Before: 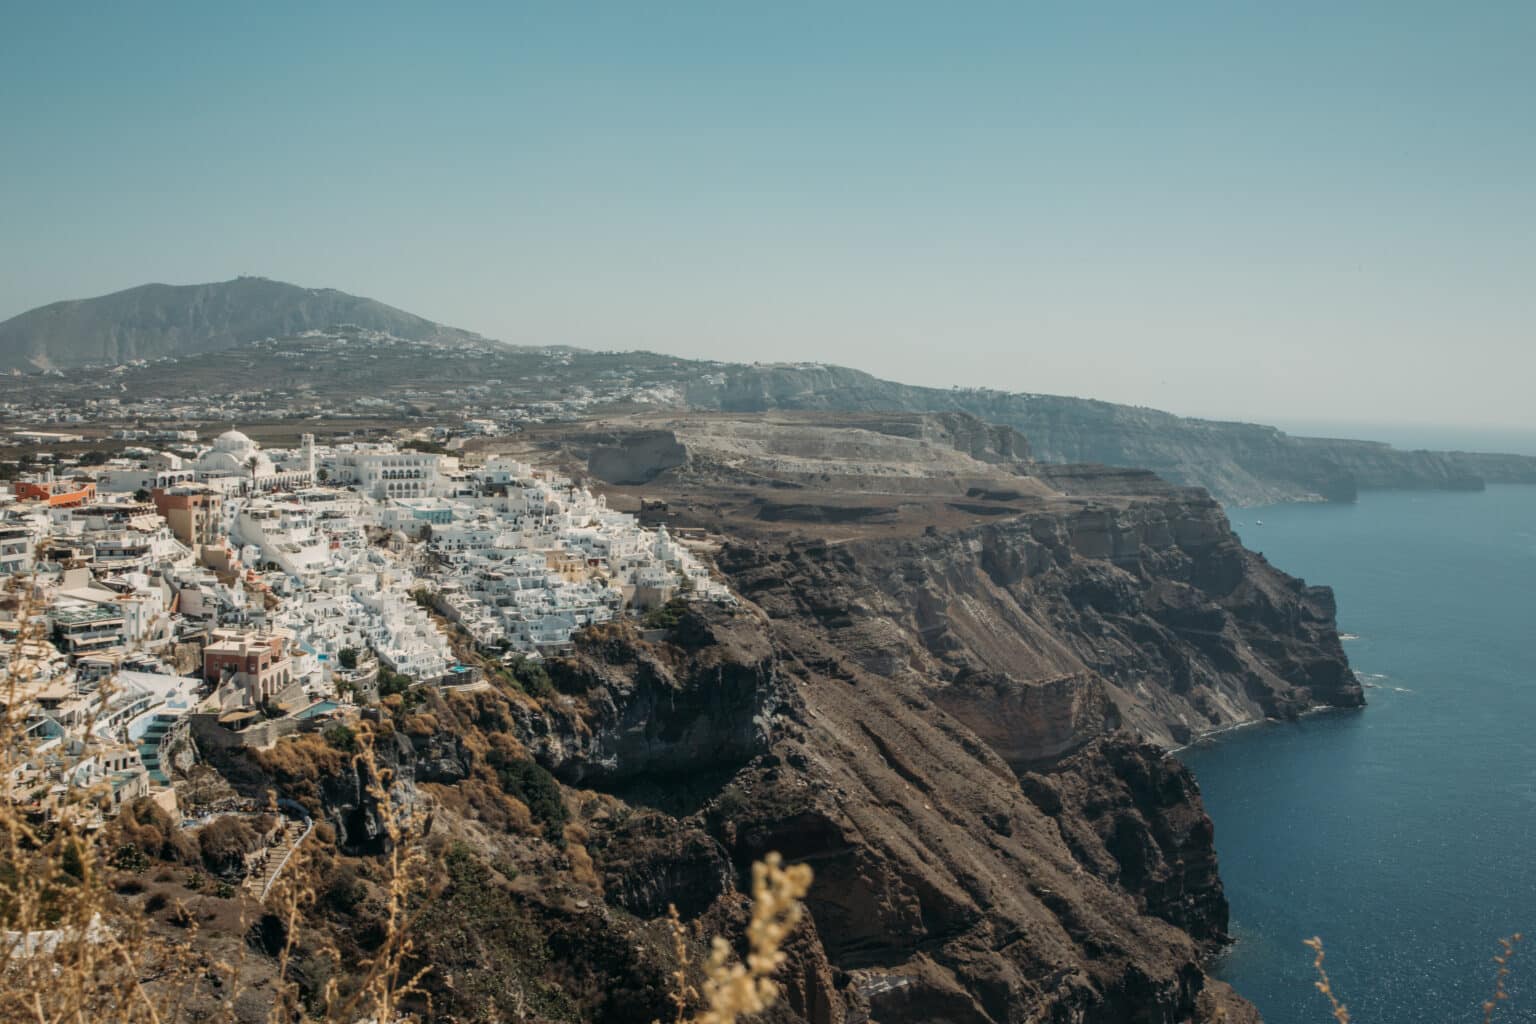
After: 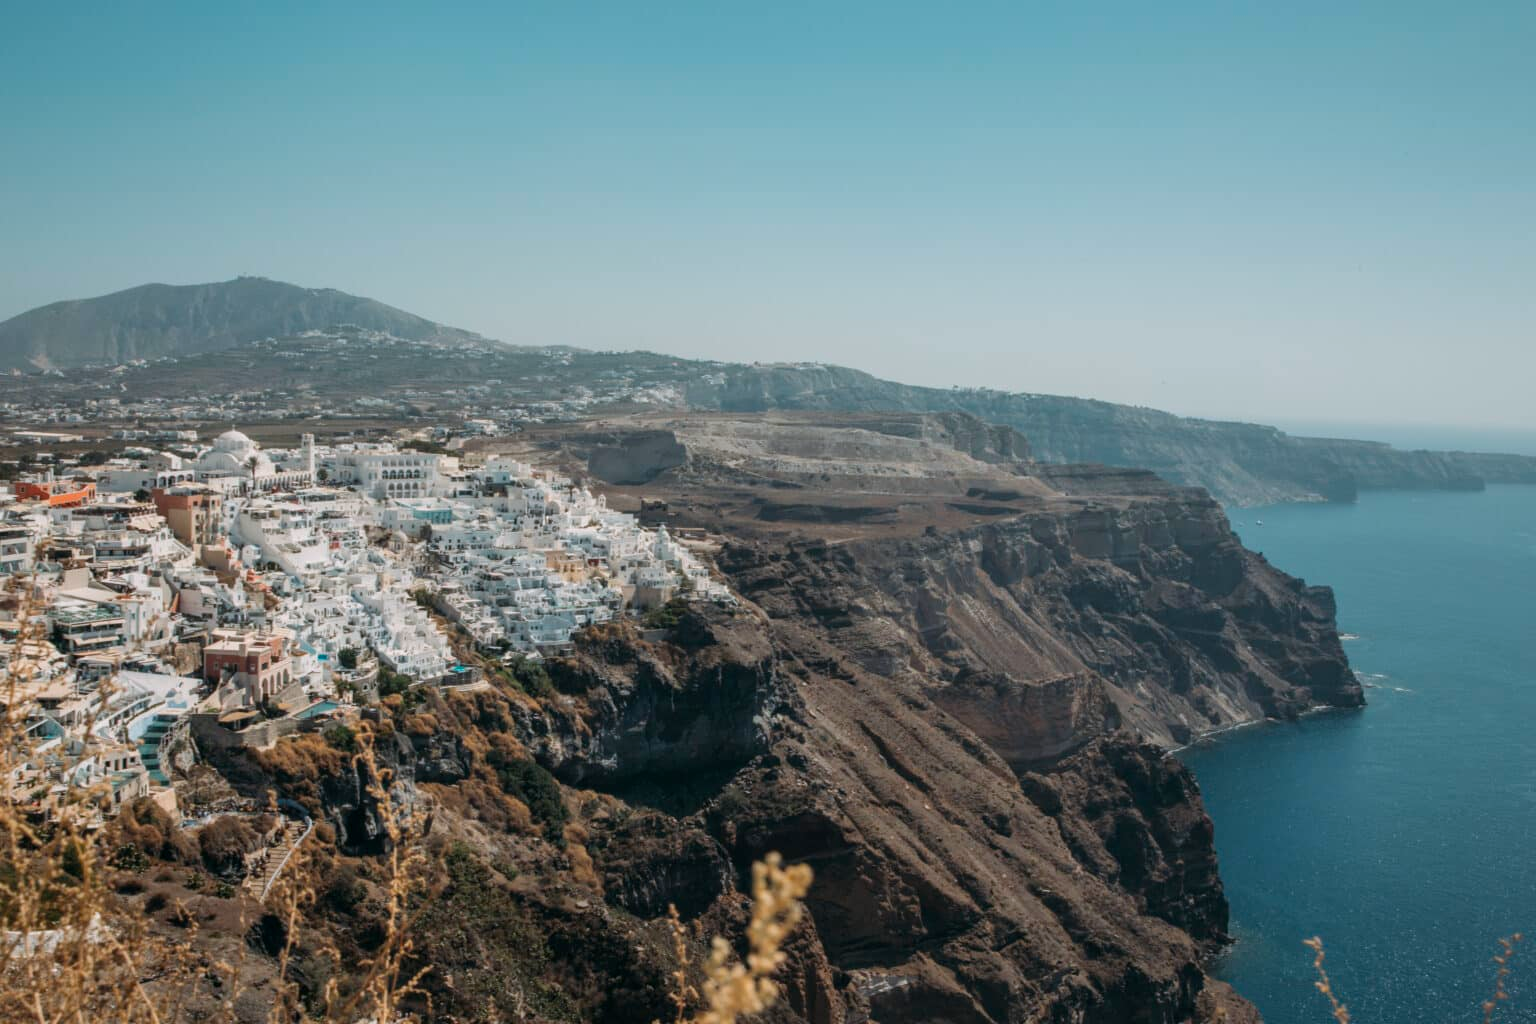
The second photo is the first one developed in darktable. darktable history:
rgb curve: mode RGB, independent channels
color correction: highlights a* -0.137, highlights b* -5.91, shadows a* -0.137, shadows b* -0.137
